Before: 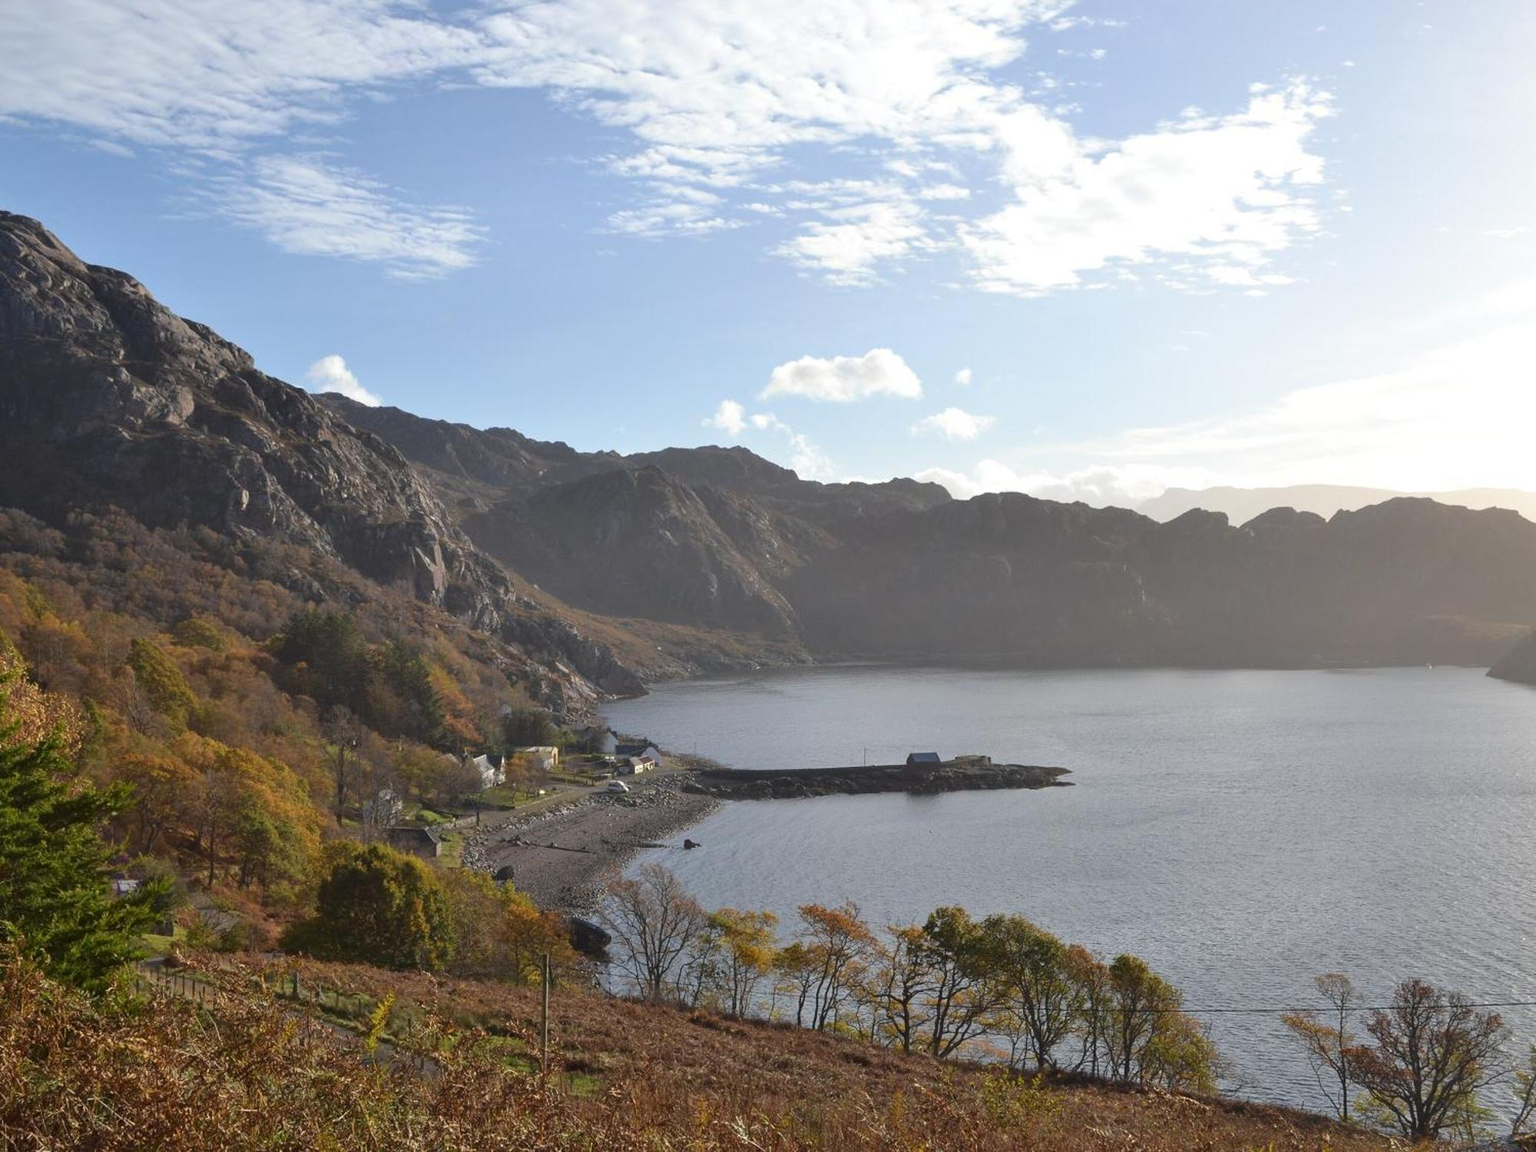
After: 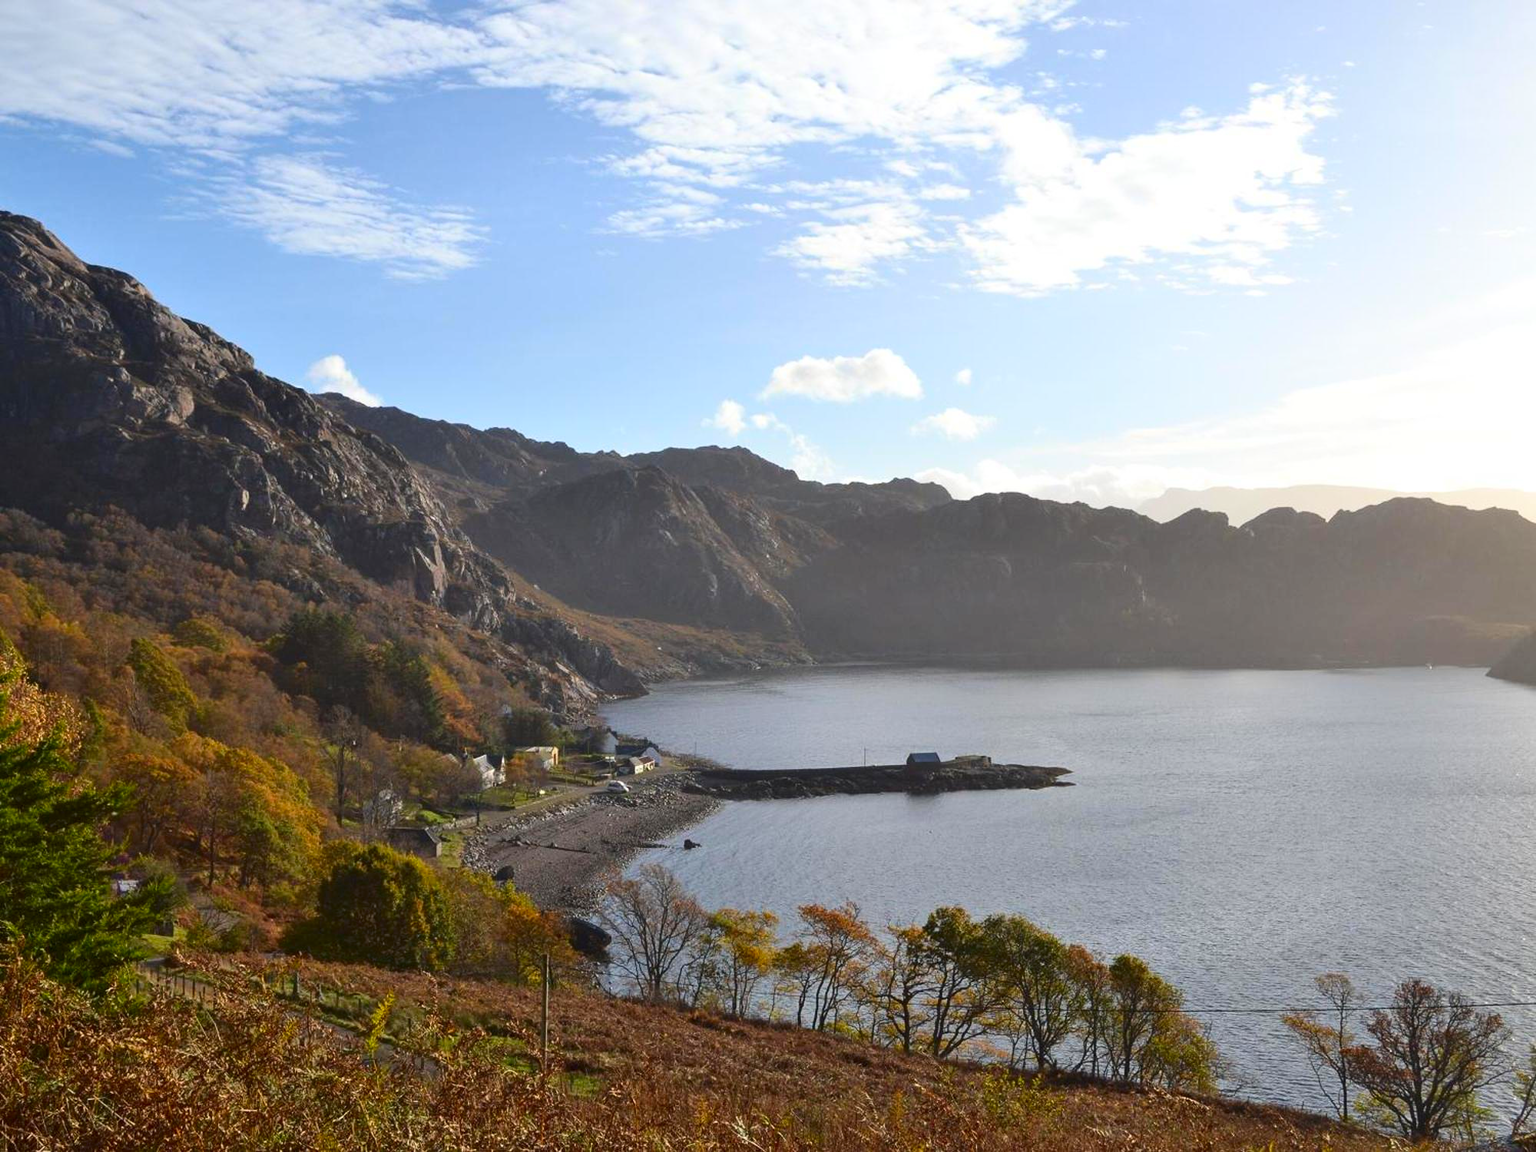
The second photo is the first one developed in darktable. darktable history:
contrast brightness saturation: contrast 0.16, saturation 0.32
